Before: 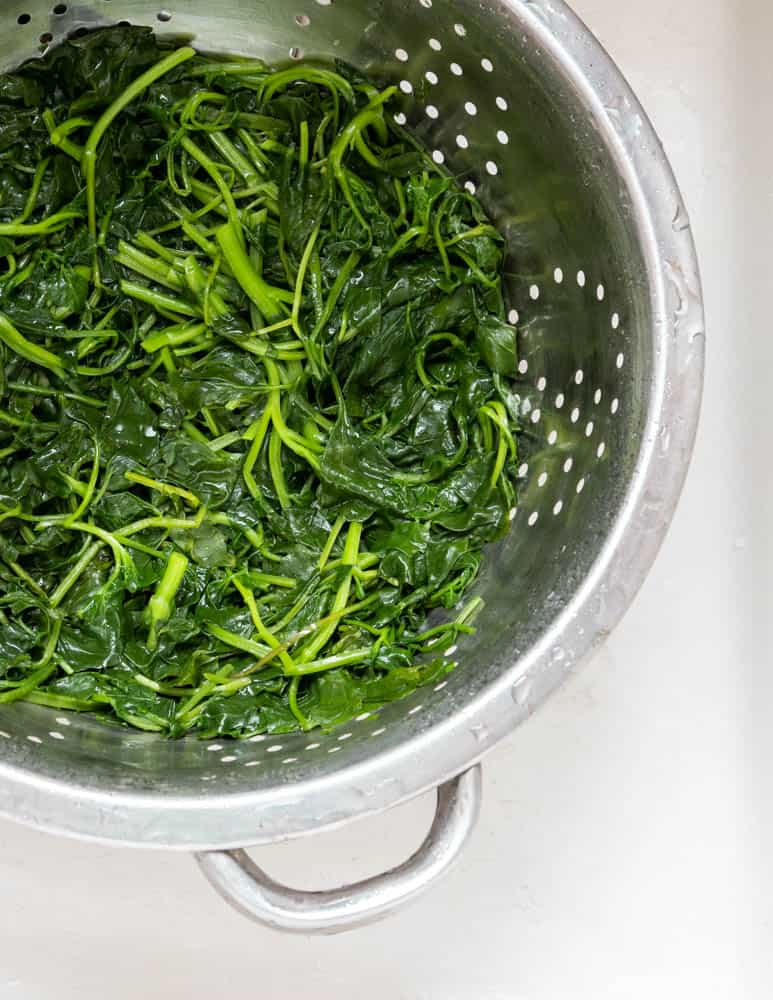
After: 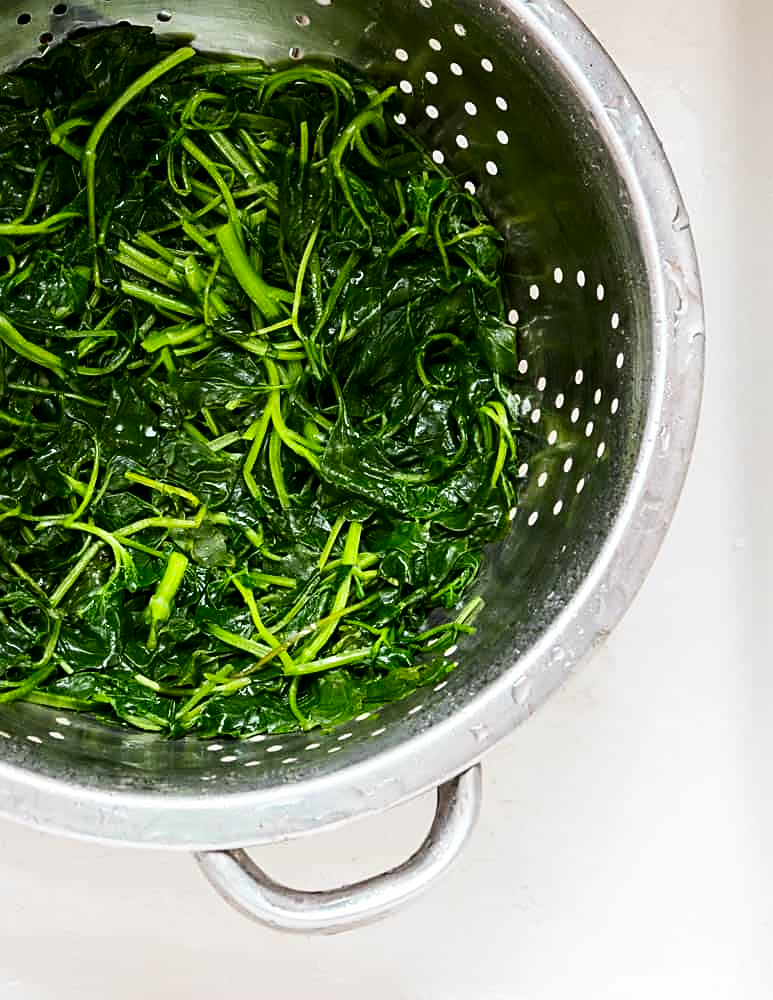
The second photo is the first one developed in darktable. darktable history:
contrast brightness saturation: contrast 0.21, brightness -0.11, saturation 0.21
sharpen: on, module defaults
